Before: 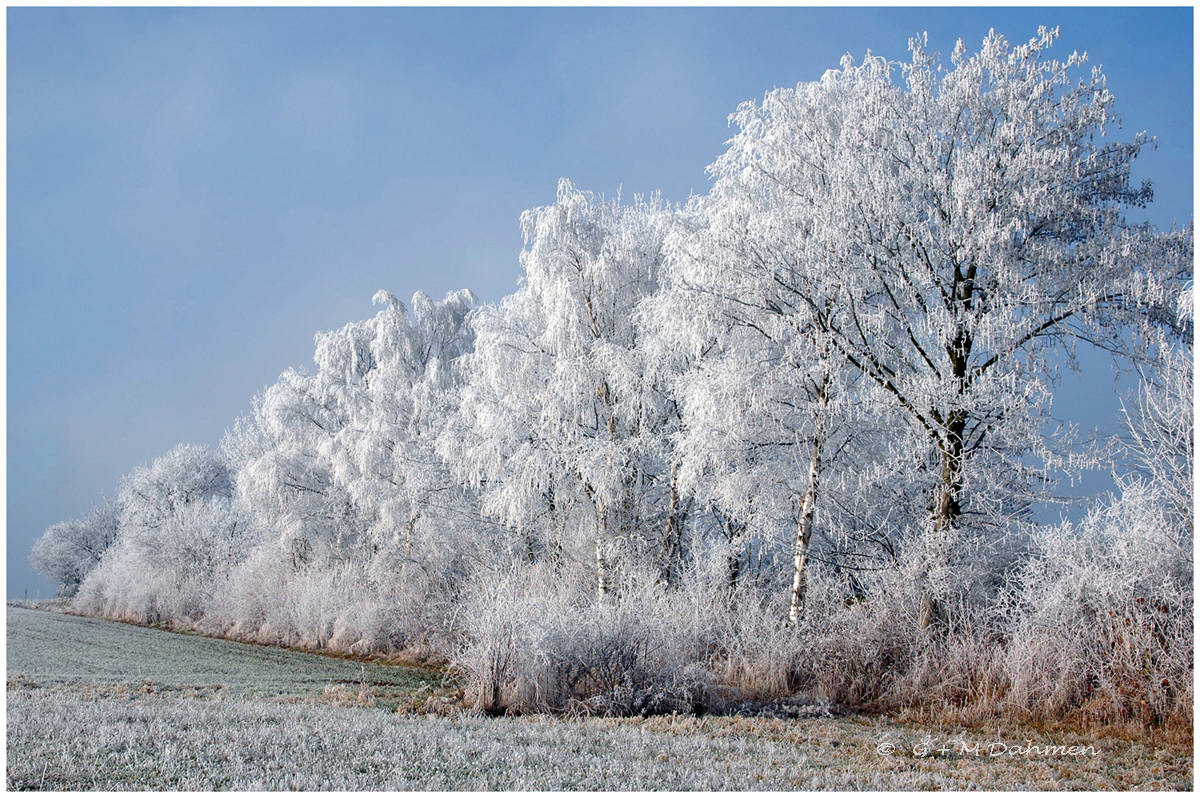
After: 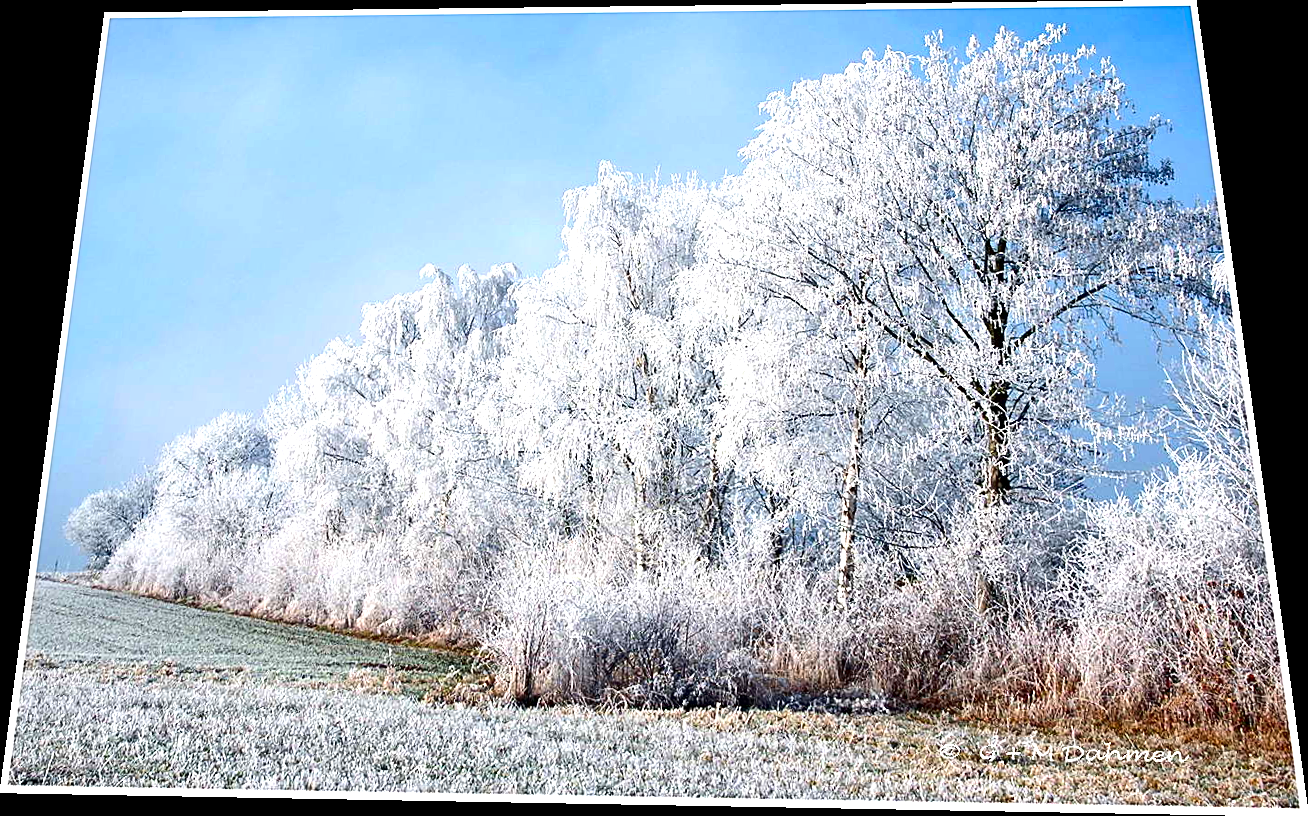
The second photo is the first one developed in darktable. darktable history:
sharpen: on, module defaults
rotate and perspective: rotation 0.128°, lens shift (vertical) -0.181, lens shift (horizontal) -0.044, shear 0.001, automatic cropping off
exposure: black level correction 0, exposure 0.9 EV, compensate highlight preservation false
contrast brightness saturation: contrast 0.12, brightness -0.12, saturation 0.2
